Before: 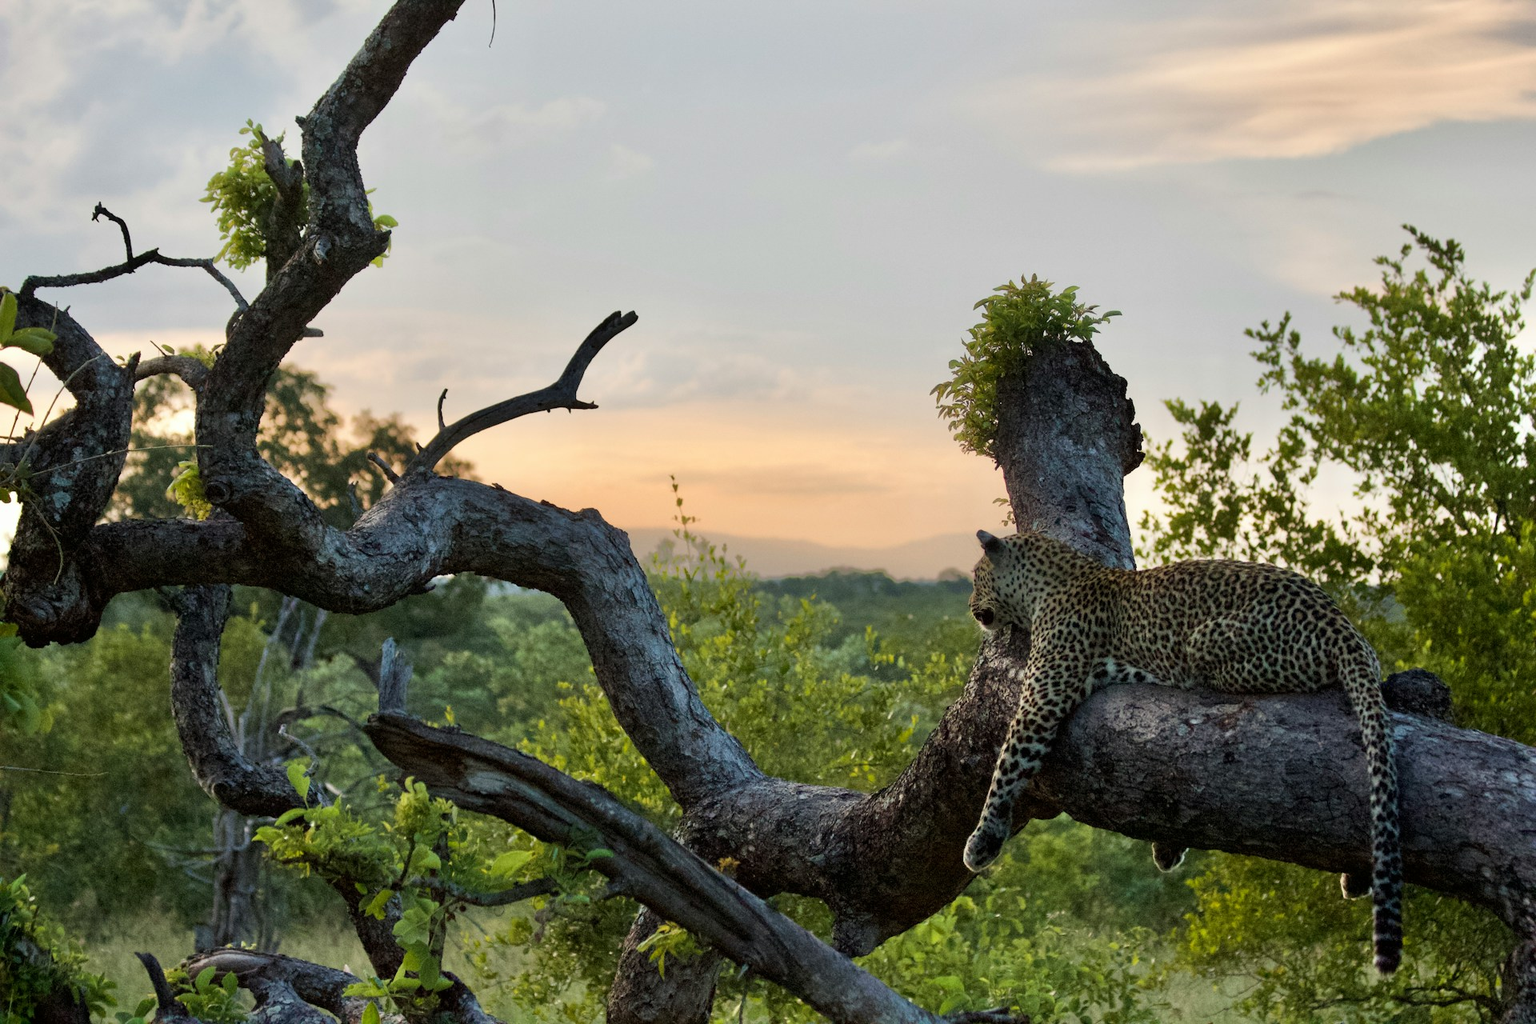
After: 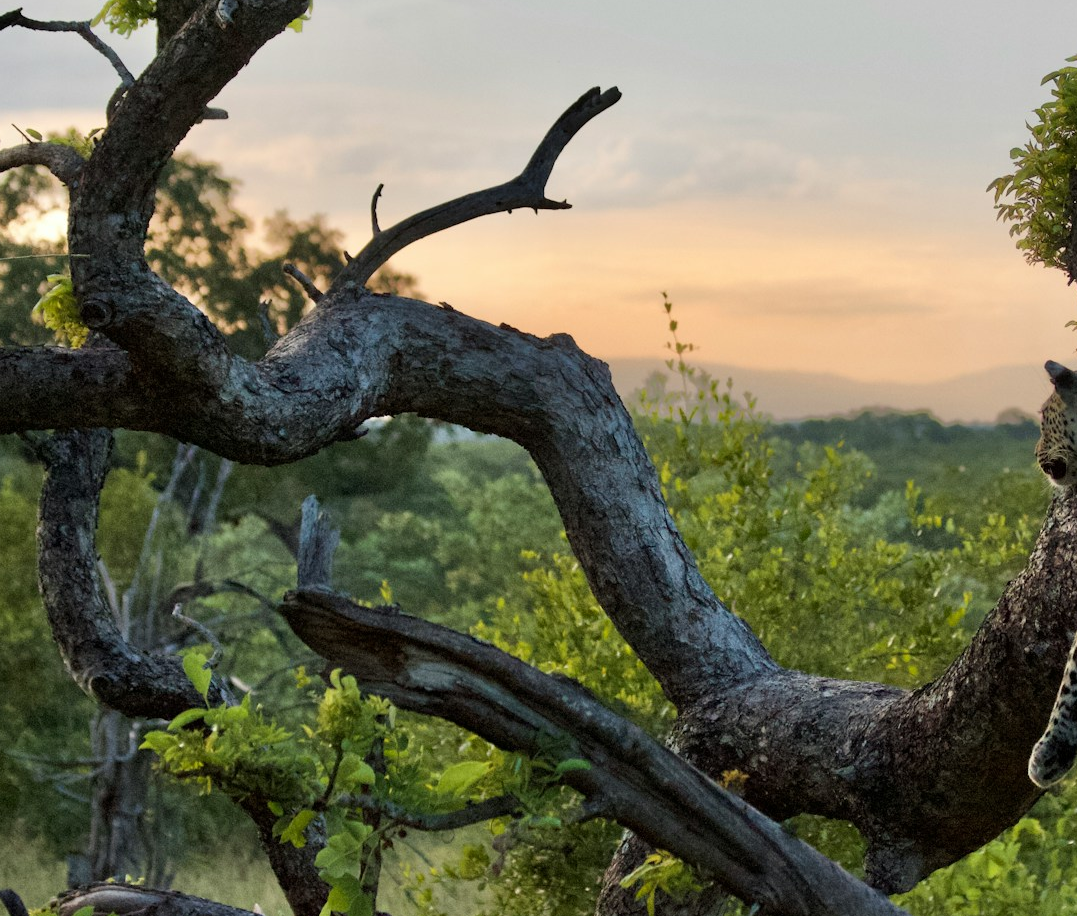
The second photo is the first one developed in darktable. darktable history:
crop: left 9.19%, top 23.604%, right 34.675%, bottom 4.799%
